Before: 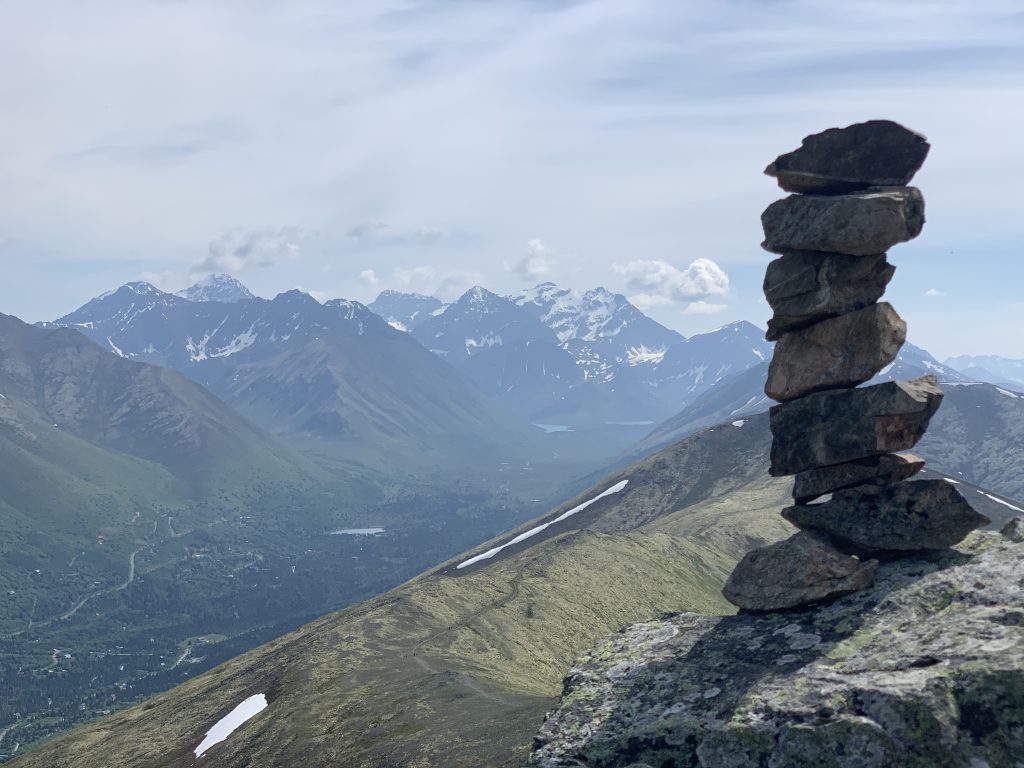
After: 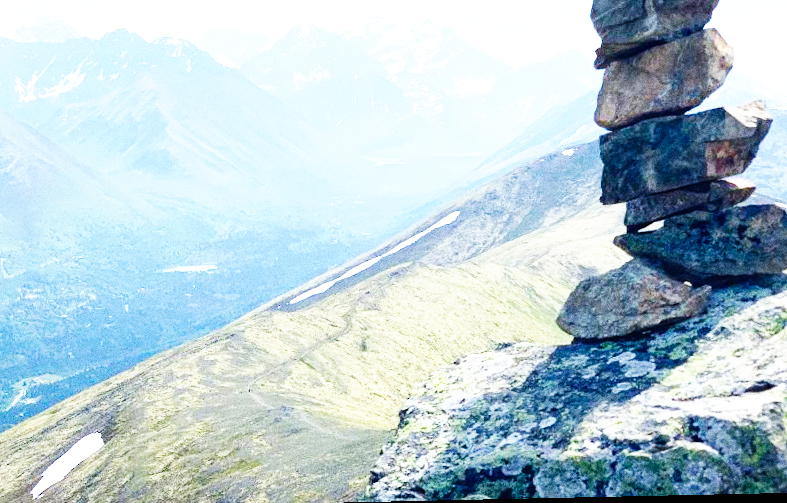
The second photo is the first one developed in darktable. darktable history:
crop and rotate: left 17.299%, top 35.115%, right 7.015%, bottom 1.024%
base curve: curves: ch0 [(0, 0) (0.007, 0.004) (0.027, 0.03) (0.046, 0.07) (0.207, 0.54) (0.442, 0.872) (0.673, 0.972) (1, 1)], preserve colors none
exposure: black level correction 0, exposure 1.1 EV, compensate exposure bias true, compensate highlight preservation false
color balance rgb: linear chroma grading › global chroma 15%, perceptual saturation grading › global saturation 30%
rotate and perspective: rotation -1.24°, automatic cropping off
grain: coarseness 0.09 ISO, strength 40%
